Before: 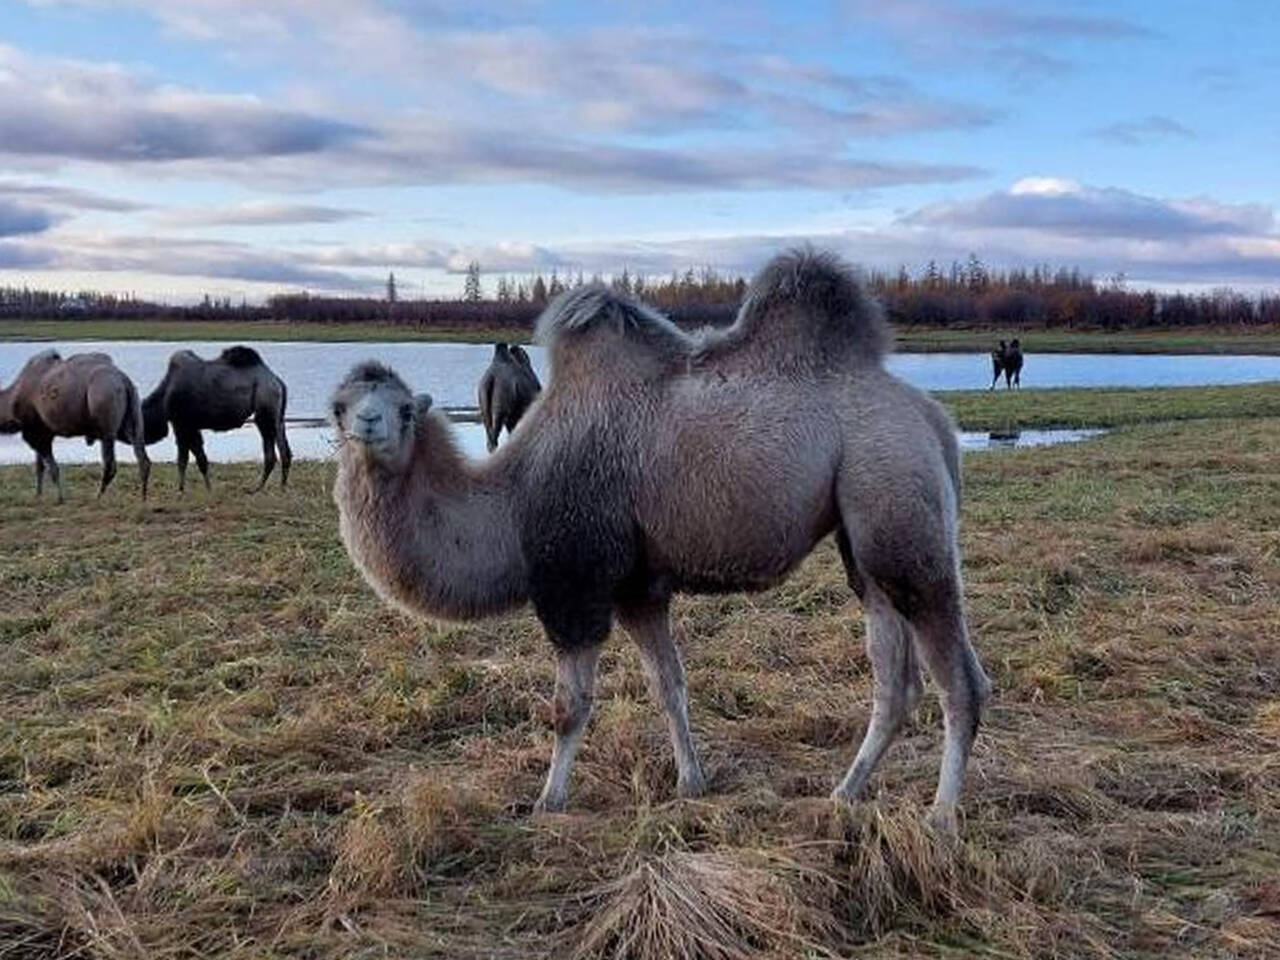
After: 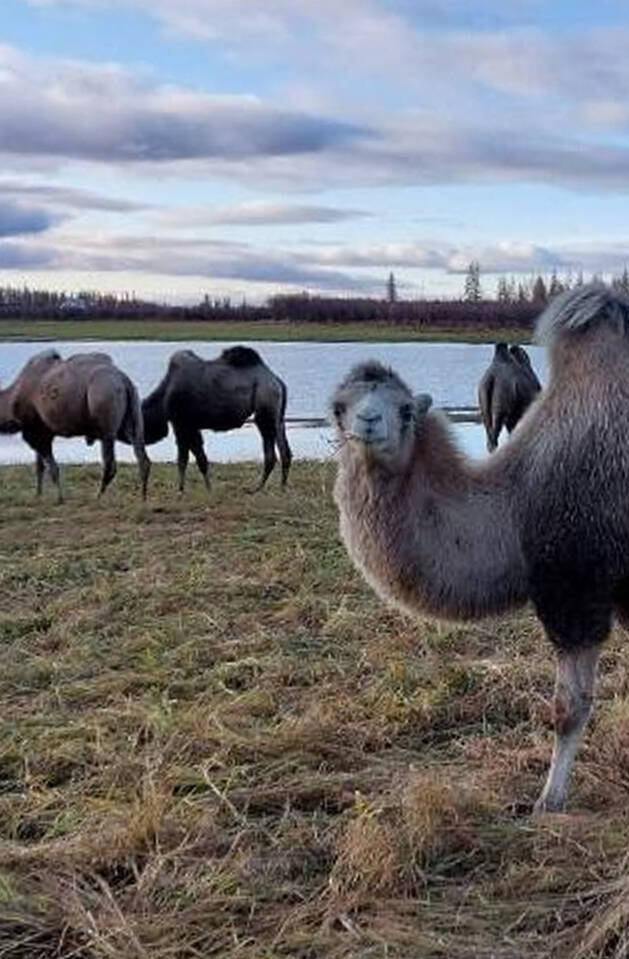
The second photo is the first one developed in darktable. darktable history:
crop and rotate: left 0%, top 0%, right 50.845%
